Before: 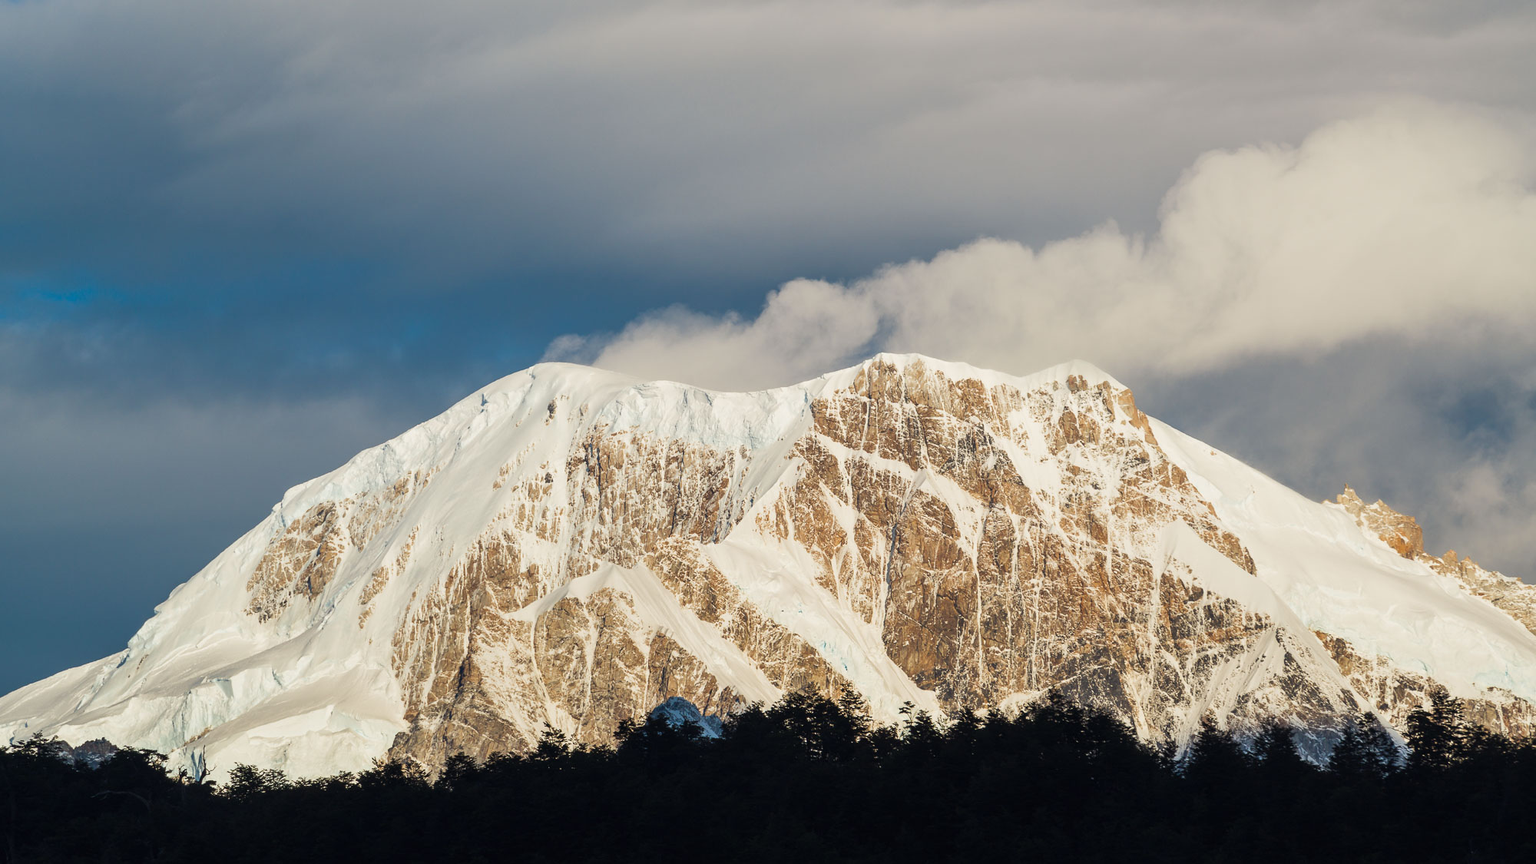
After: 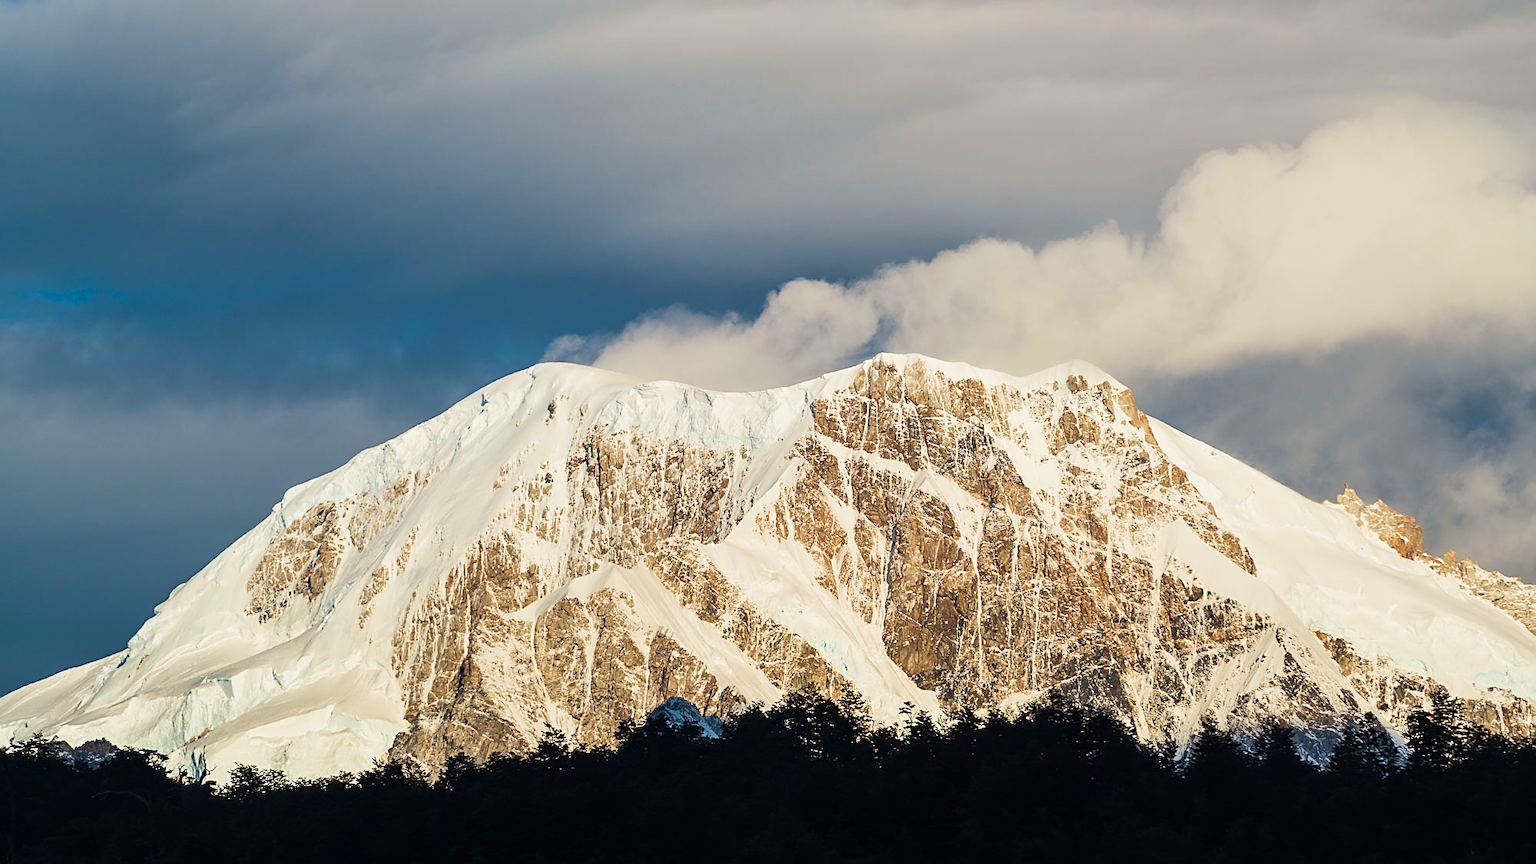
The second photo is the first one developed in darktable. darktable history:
contrast brightness saturation: contrast 0.14
velvia: on, module defaults
sharpen: on, module defaults
